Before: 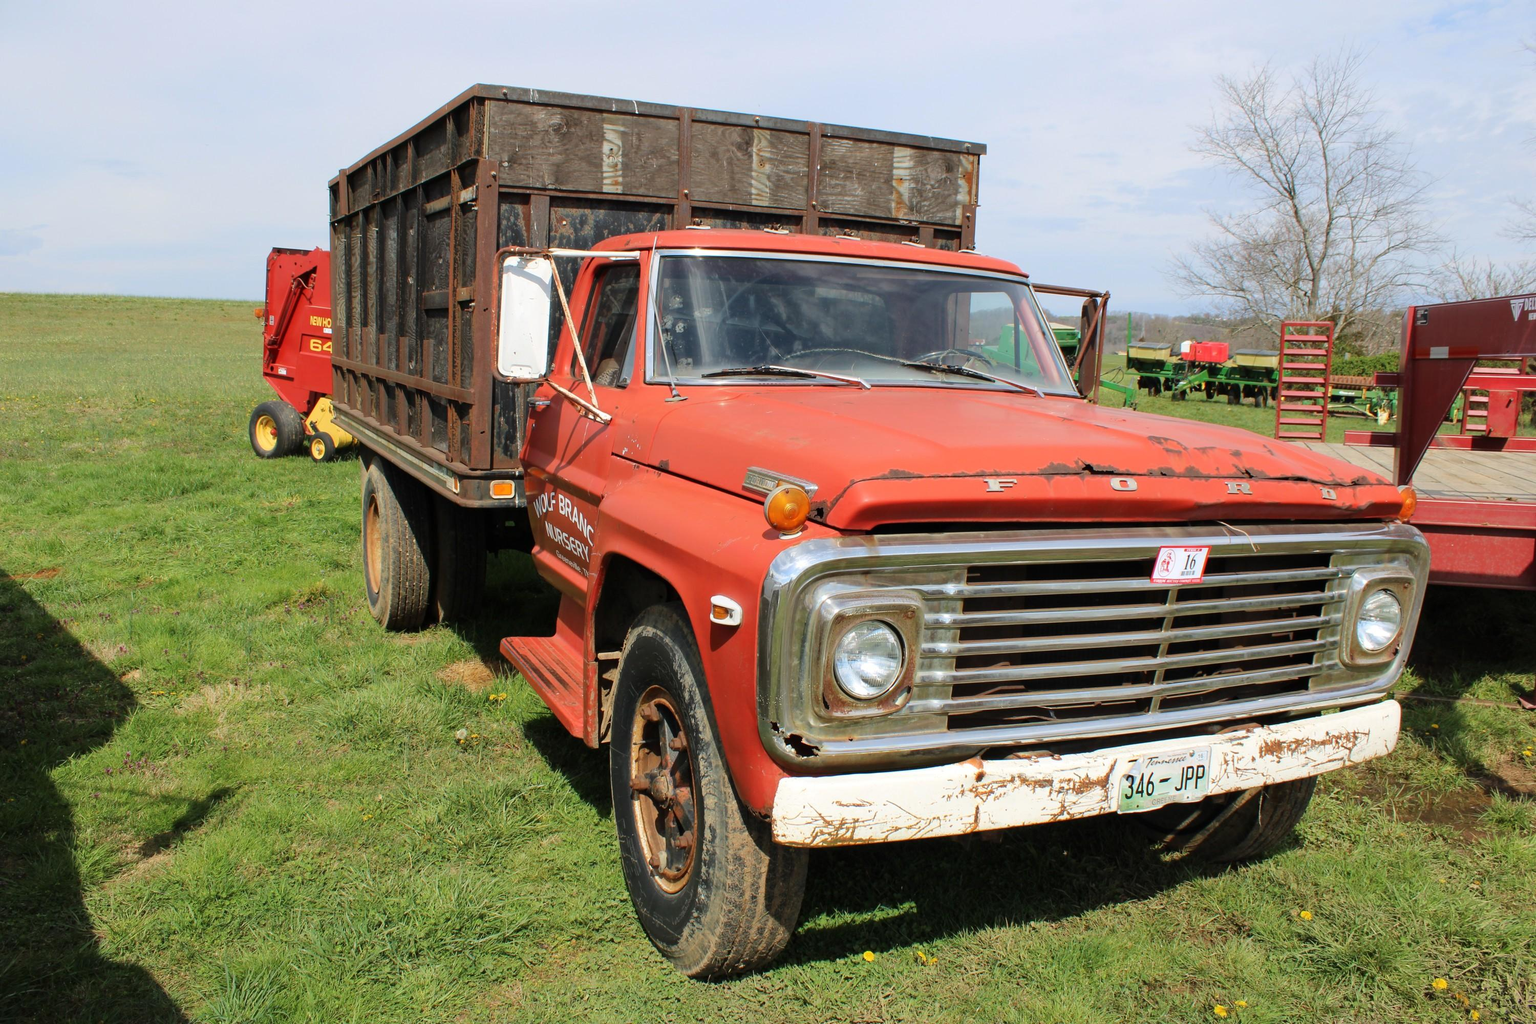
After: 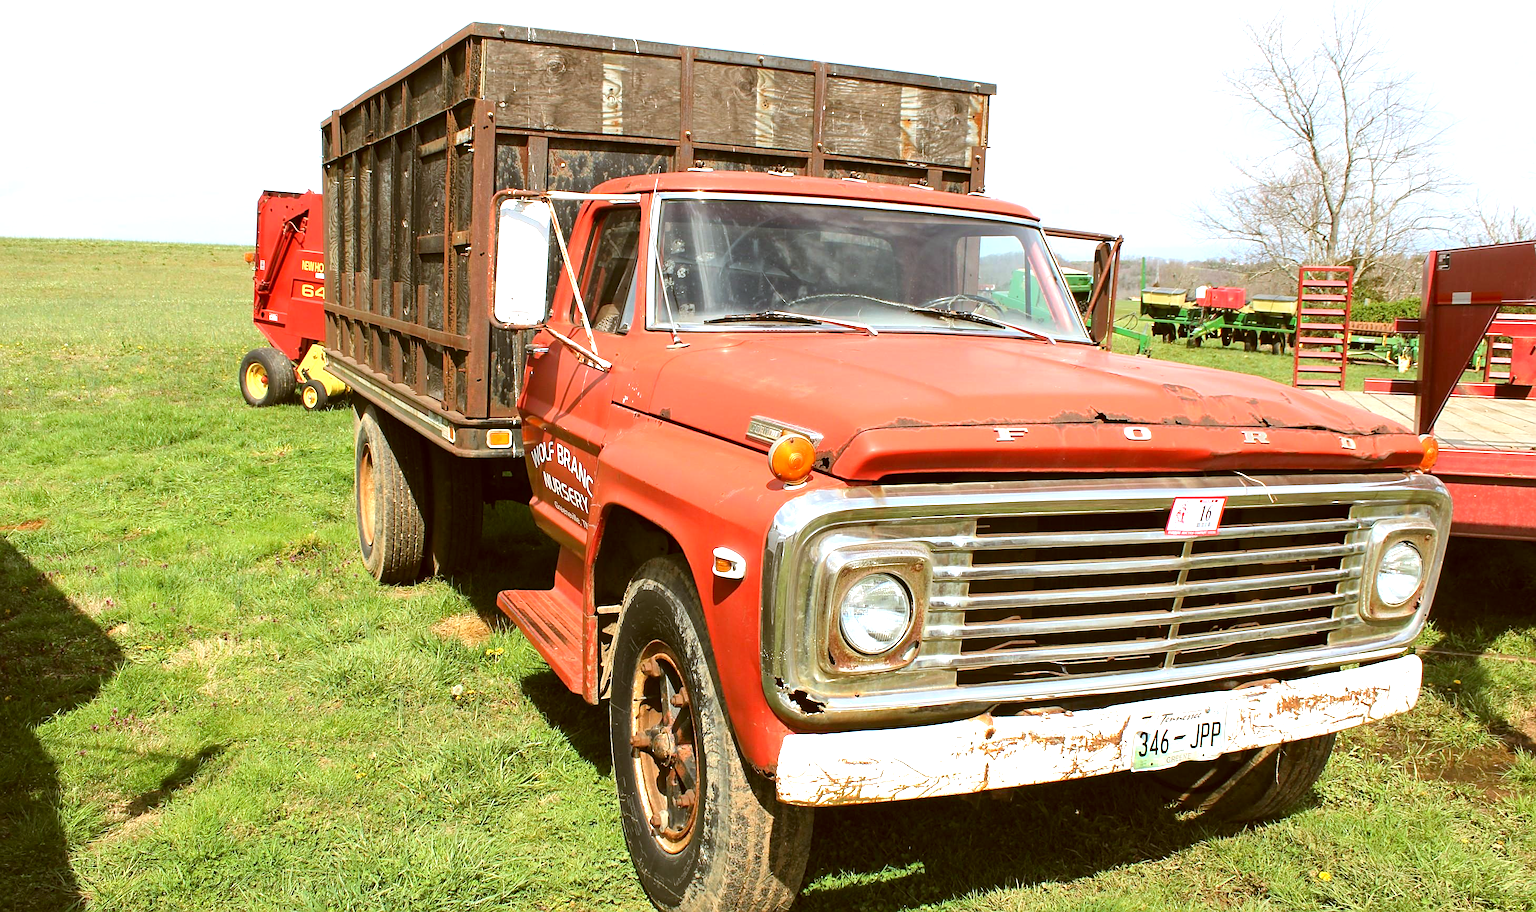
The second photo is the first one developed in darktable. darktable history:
sharpen: on, module defaults
exposure: black level correction 0, exposure 0.89 EV, compensate exposure bias true, compensate highlight preservation false
crop: left 1.078%, top 6.13%, right 1.551%, bottom 7.118%
color correction: highlights a* -0.614, highlights b* 0.182, shadows a* 5.27, shadows b* 20.08
